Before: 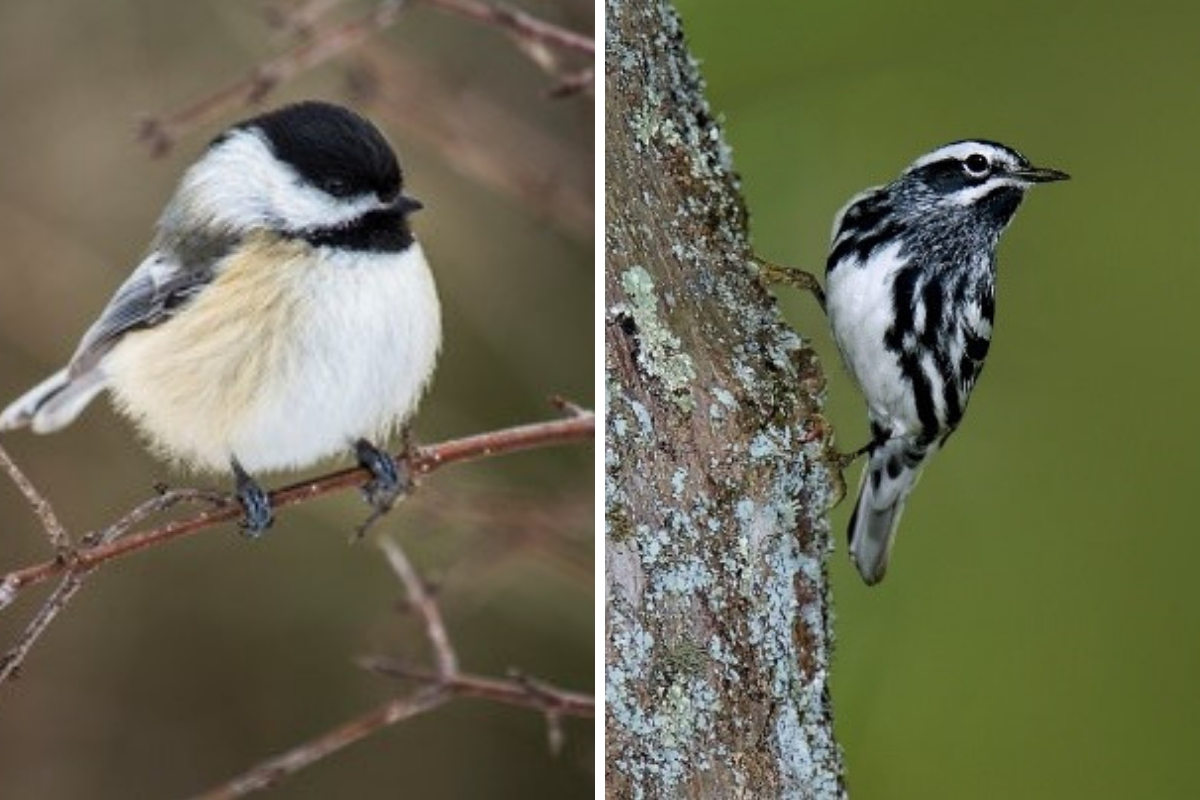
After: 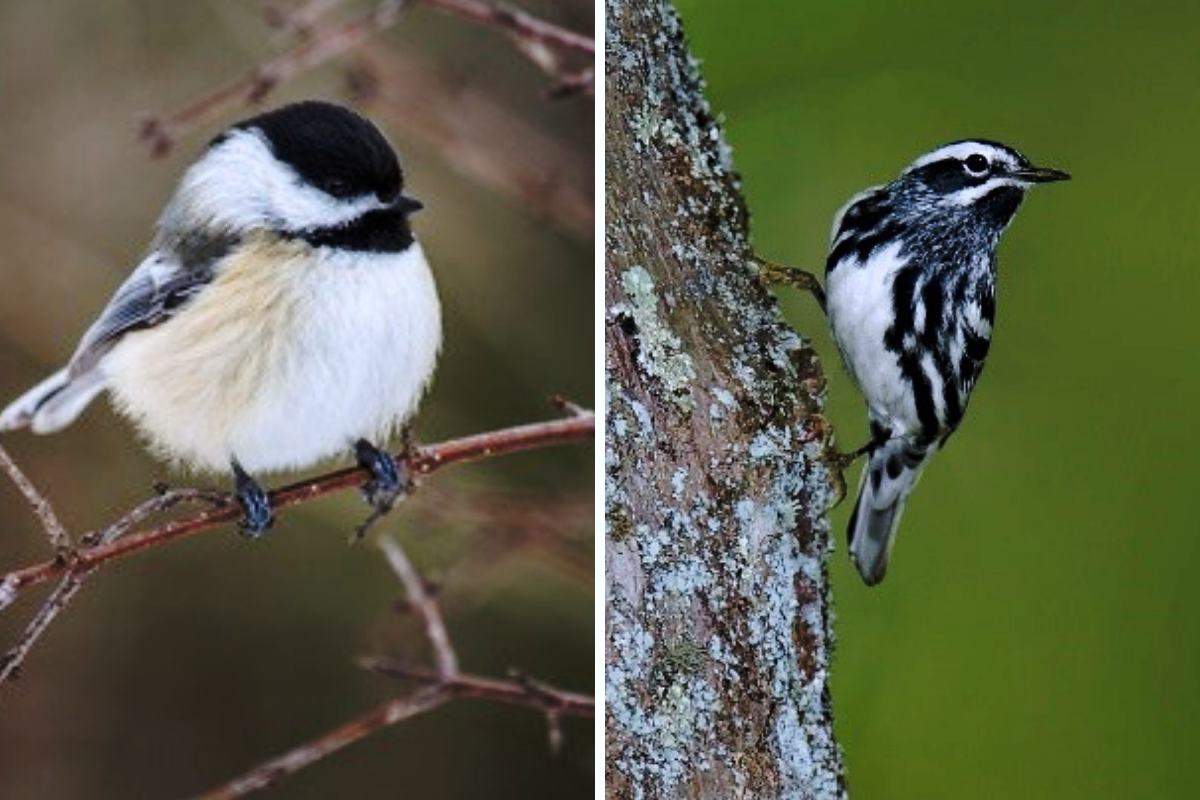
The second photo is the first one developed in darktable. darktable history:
color calibration: illuminant as shot in camera, x 0.358, y 0.373, temperature 4628.91 K
base curve: curves: ch0 [(0, 0) (0.073, 0.04) (0.157, 0.139) (0.492, 0.492) (0.758, 0.758) (1, 1)], preserve colors none
